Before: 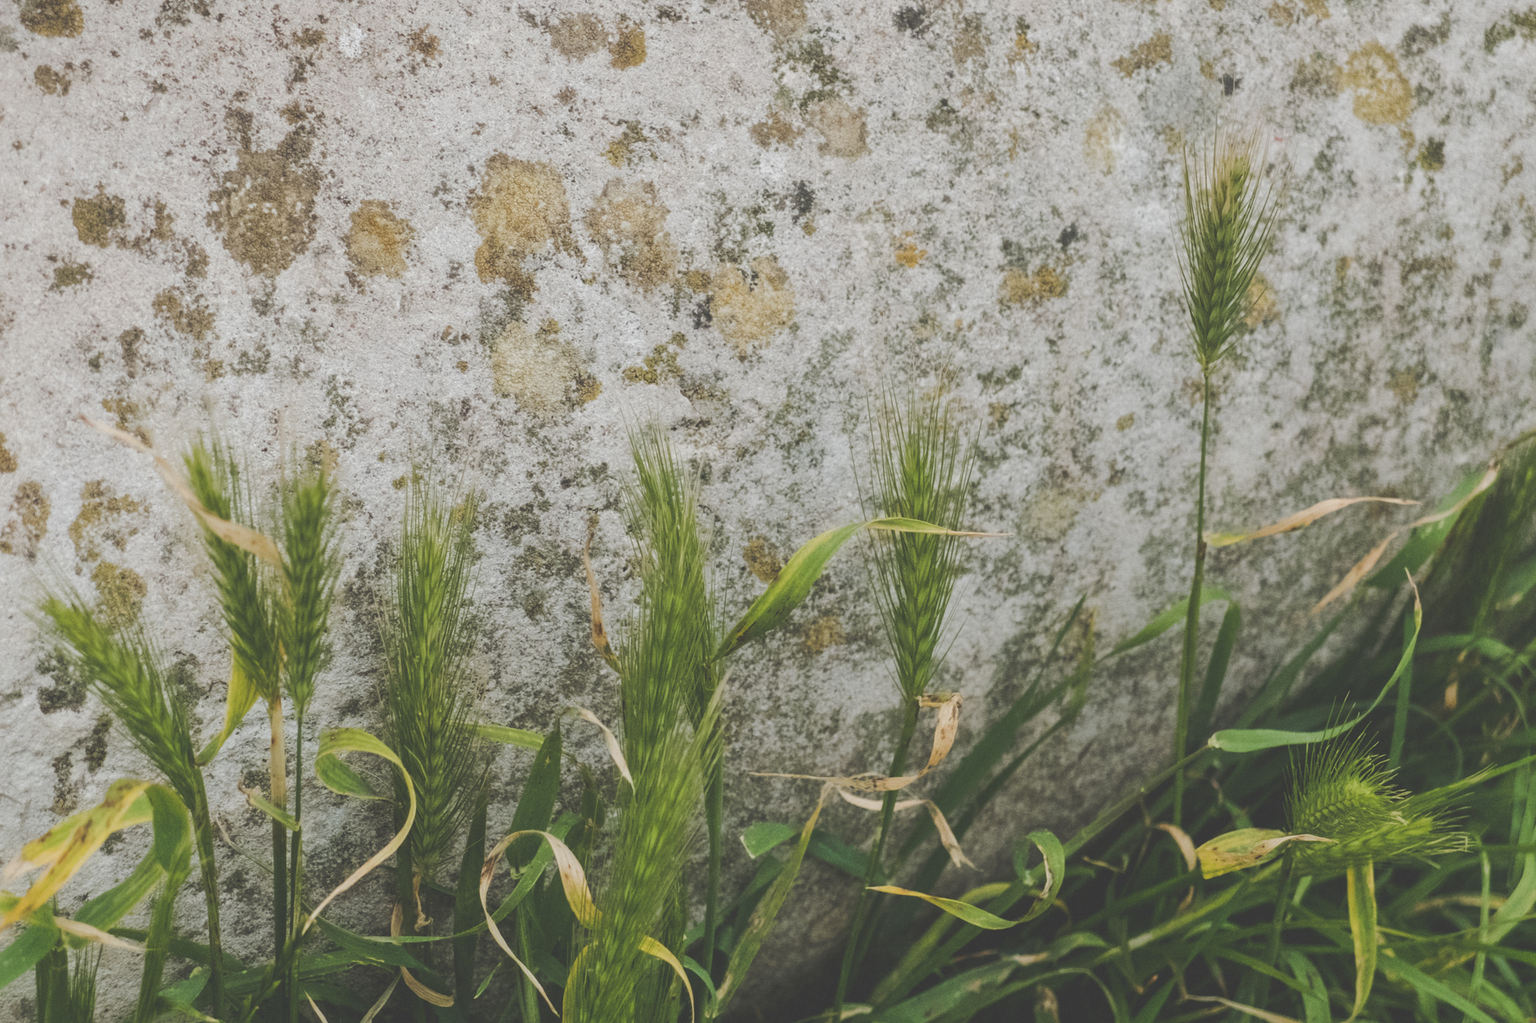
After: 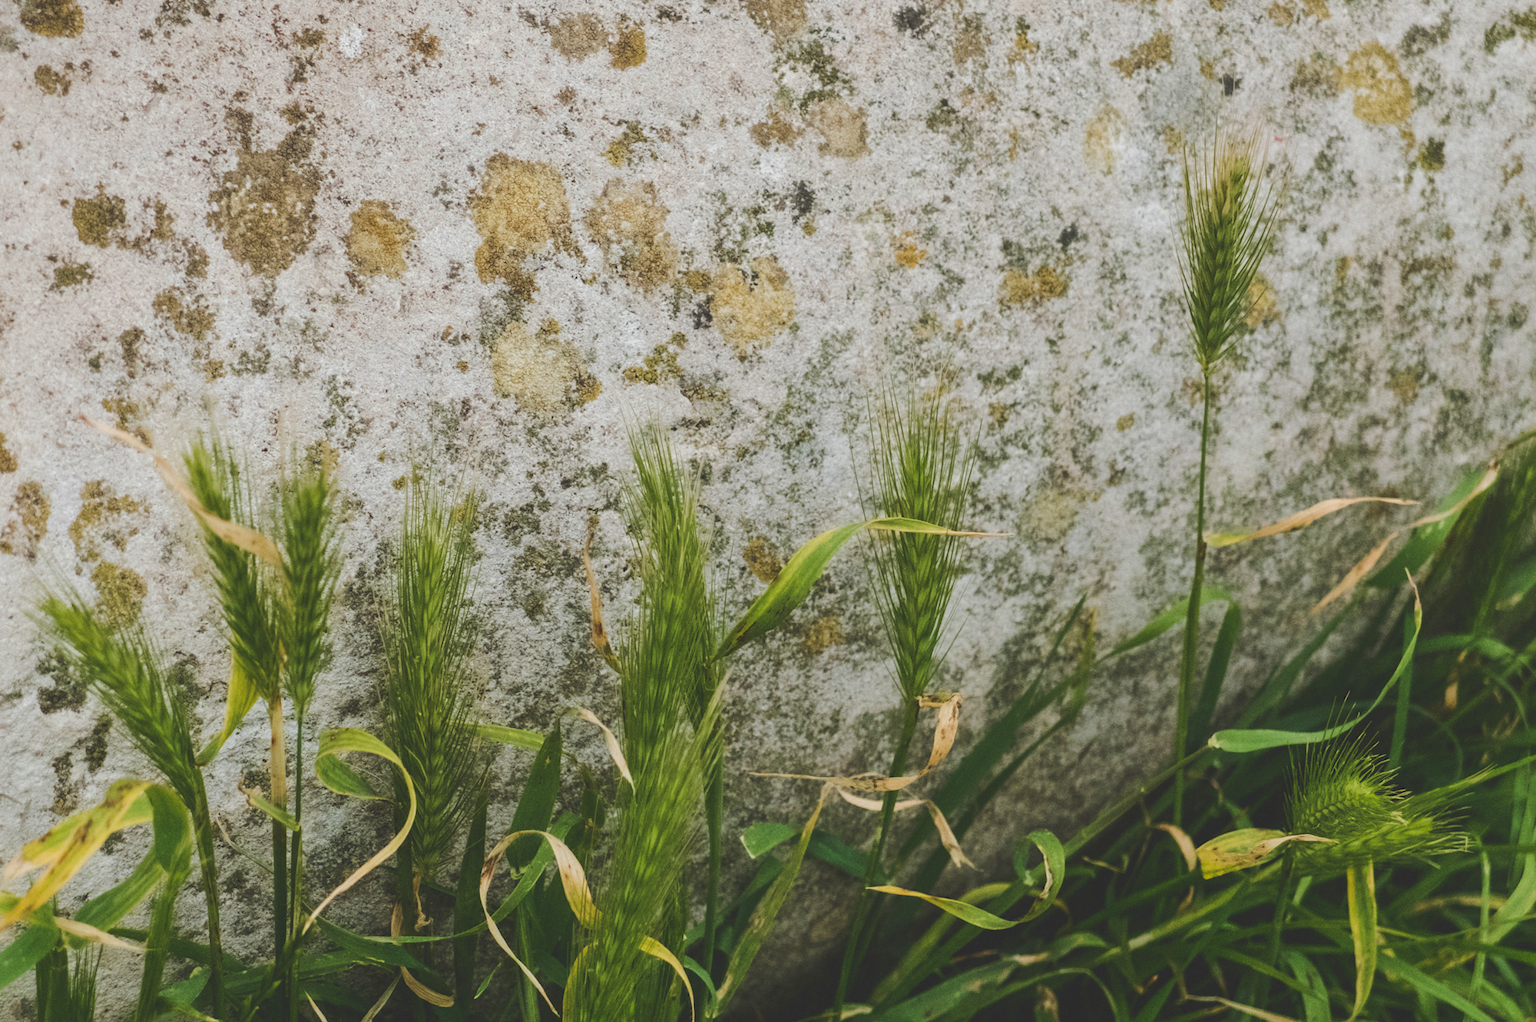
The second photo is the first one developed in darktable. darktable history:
contrast brightness saturation: contrast 0.127, brightness -0.051, saturation 0.157
velvia: on, module defaults
